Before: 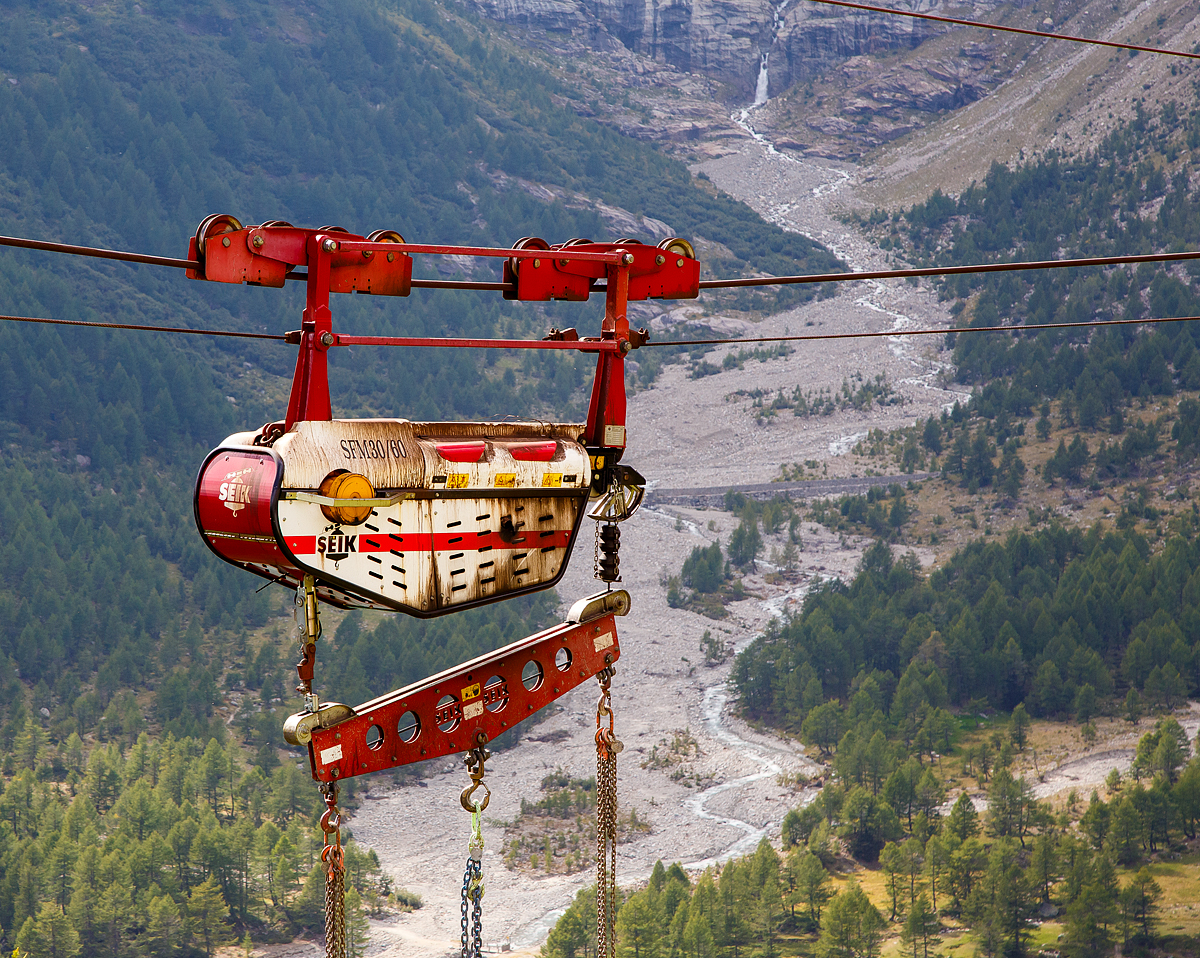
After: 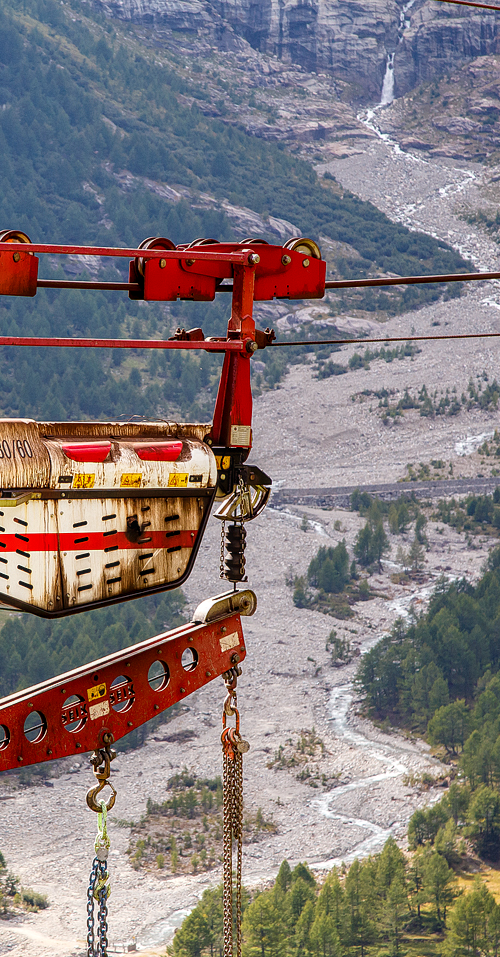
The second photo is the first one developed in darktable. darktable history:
crop: left 31.229%, right 27.105%
local contrast: on, module defaults
